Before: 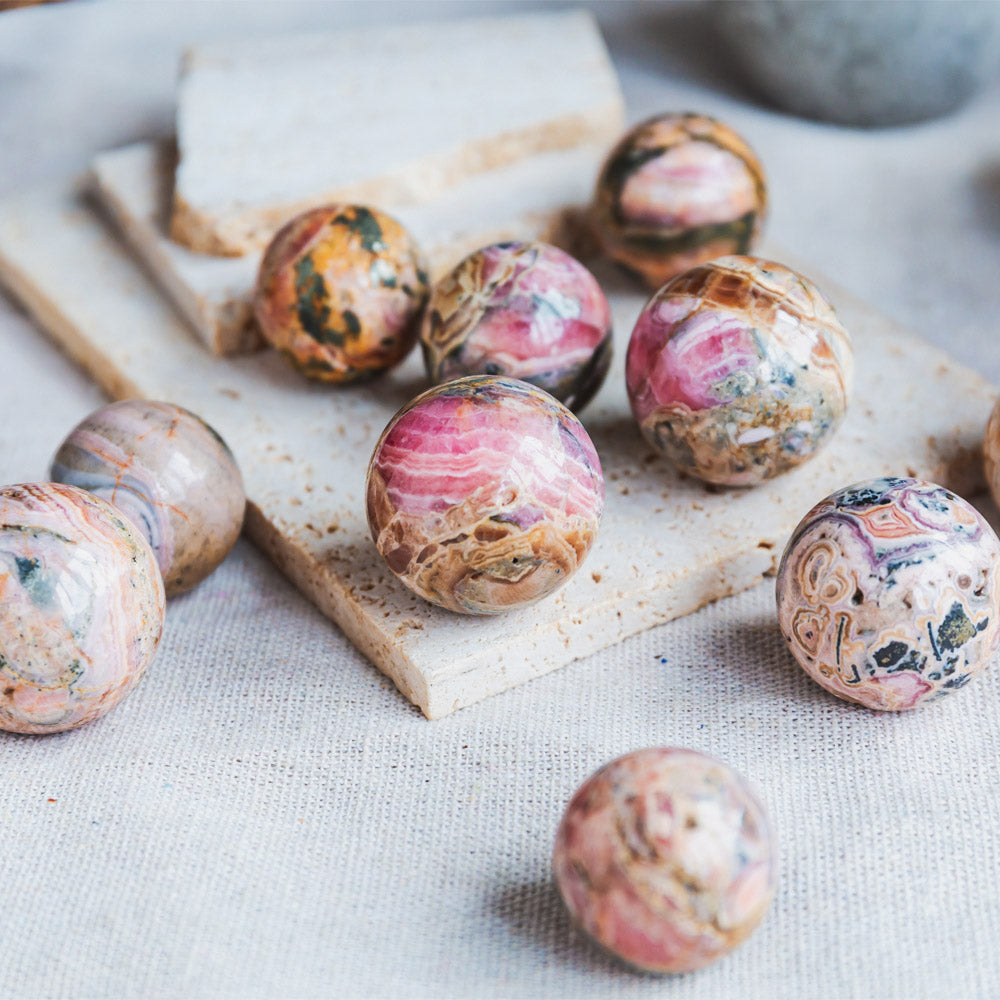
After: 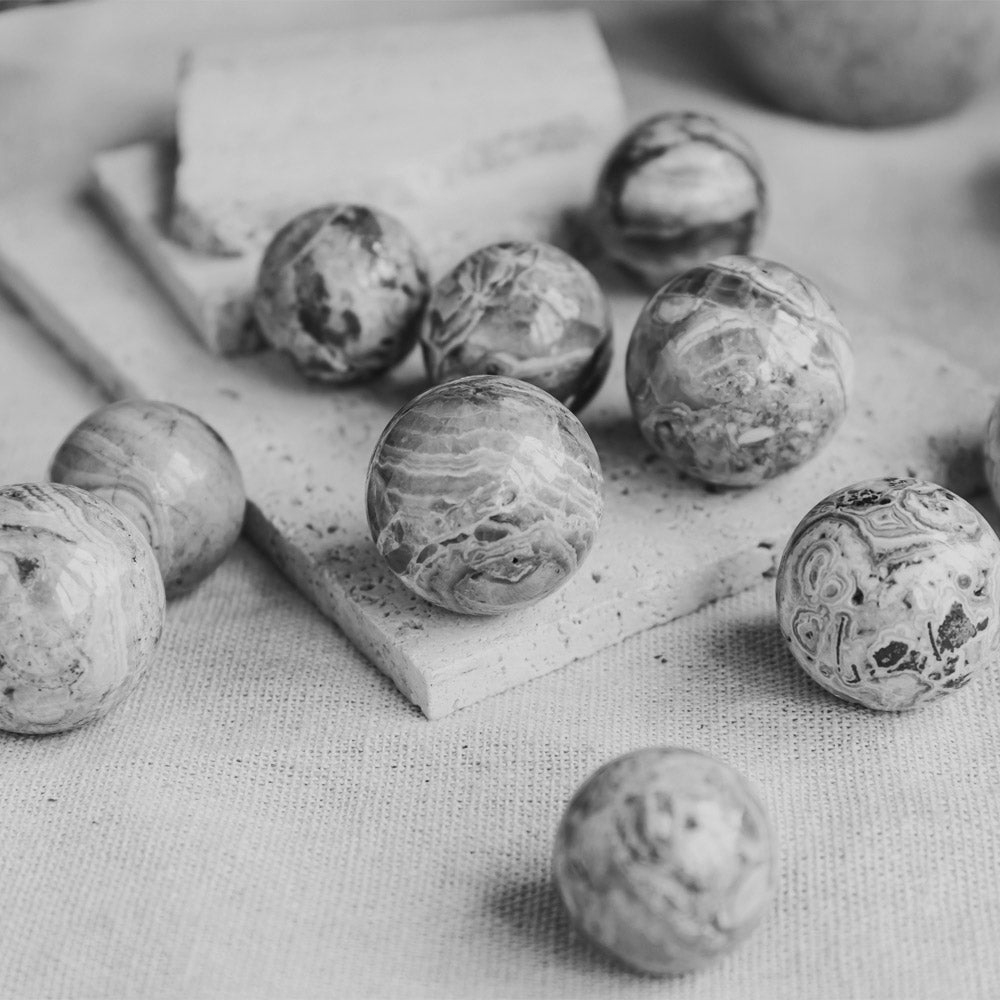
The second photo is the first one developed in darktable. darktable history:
rotate and perspective: crop left 0, crop top 0
shadows and highlights: radius 121.13, shadows 21.4, white point adjustment -9.72, highlights -14.39, soften with gaussian
monochrome: on, module defaults
